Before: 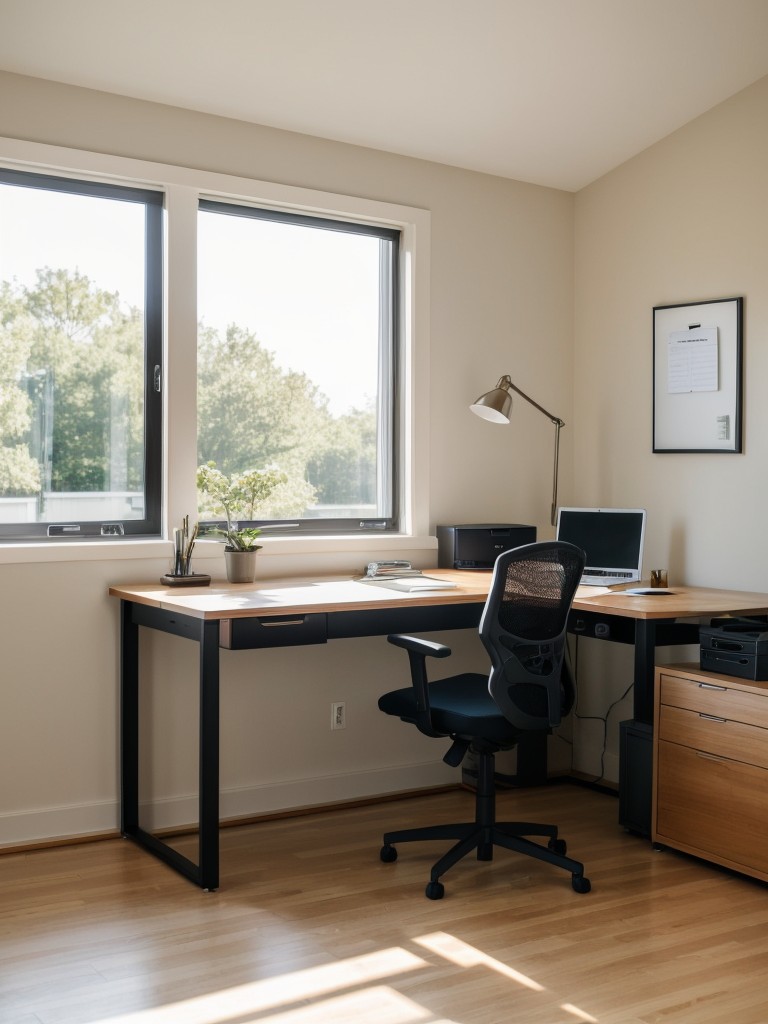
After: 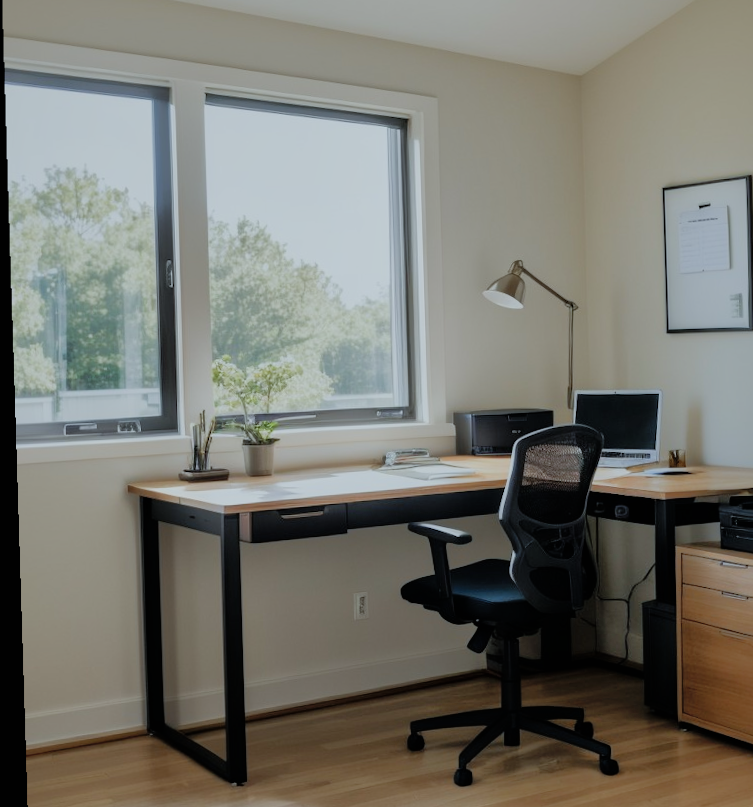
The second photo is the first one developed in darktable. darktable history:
crop and rotate: angle 0.03°, top 11.643%, right 5.651%, bottom 11.189%
rotate and perspective: rotation -1.77°, lens shift (horizontal) 0.004, automatic cropping off
shadows and highlights: shadows 60, highlights -60
levels: levels [0, 0.498, 1]
filmic rgb: black relative exposure -7.65 EV, hardness 4.02, contrast 1.1, highlights saturation mix -30%
white balance: red 0.925, blue 1.046
